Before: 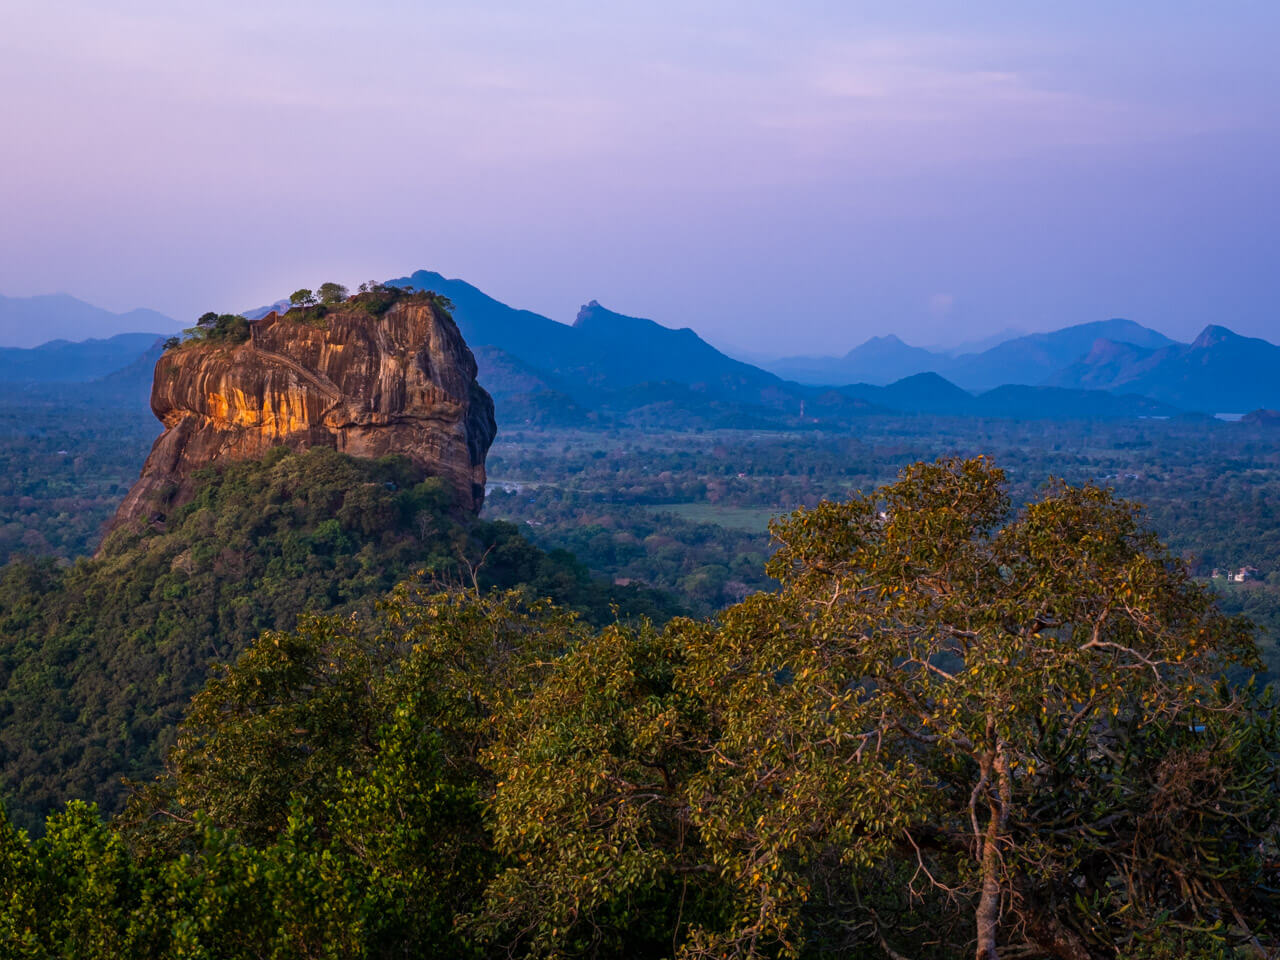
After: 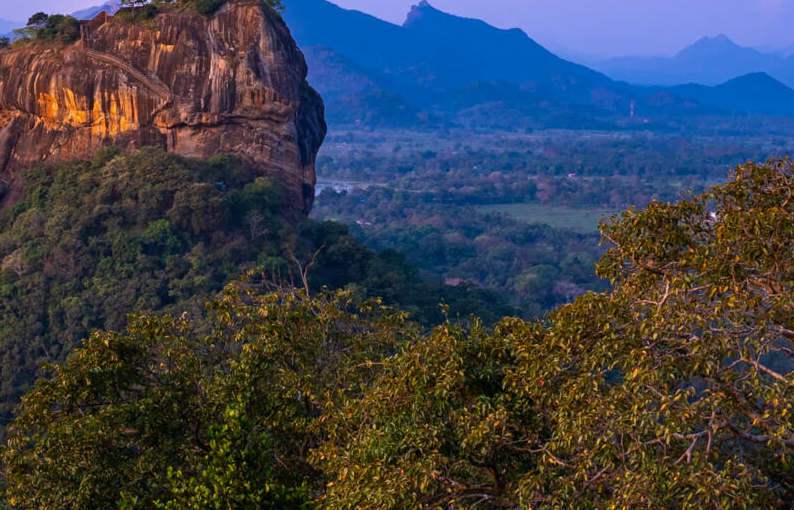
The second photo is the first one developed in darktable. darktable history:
crop: left 13.312%, top 31.28%, right 24.627%, bottom 15.582%
white balance: red 1.004, blue 1.096
